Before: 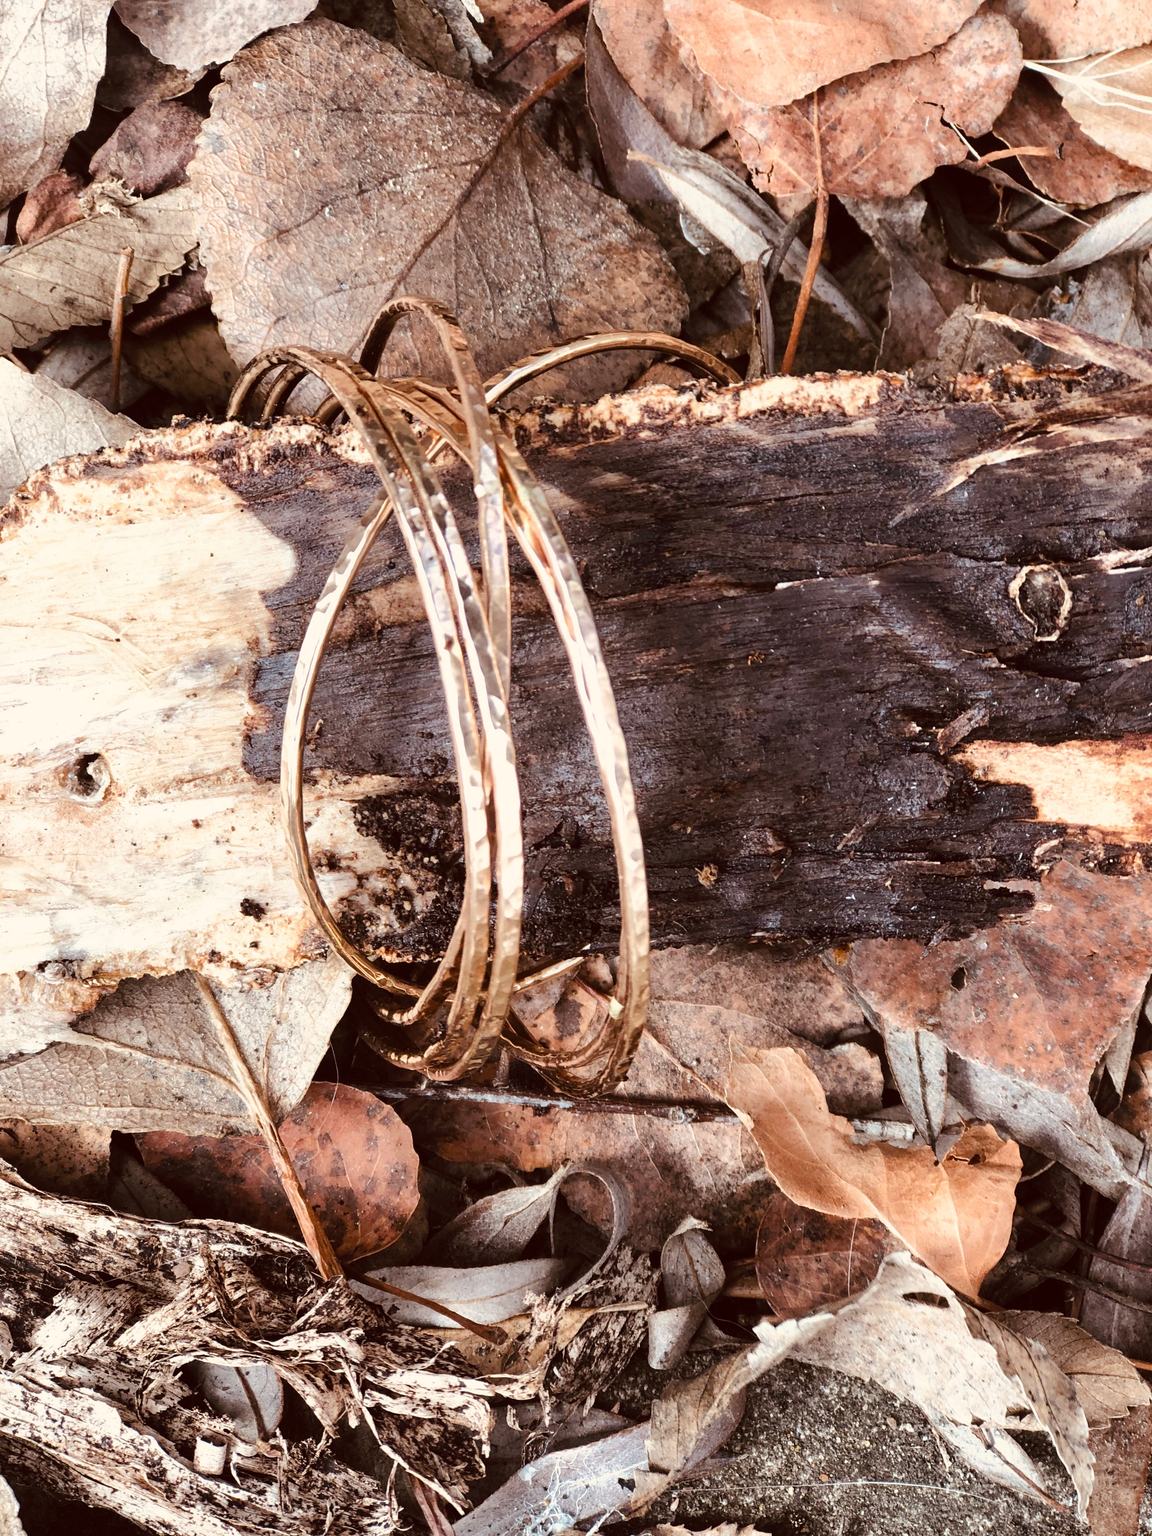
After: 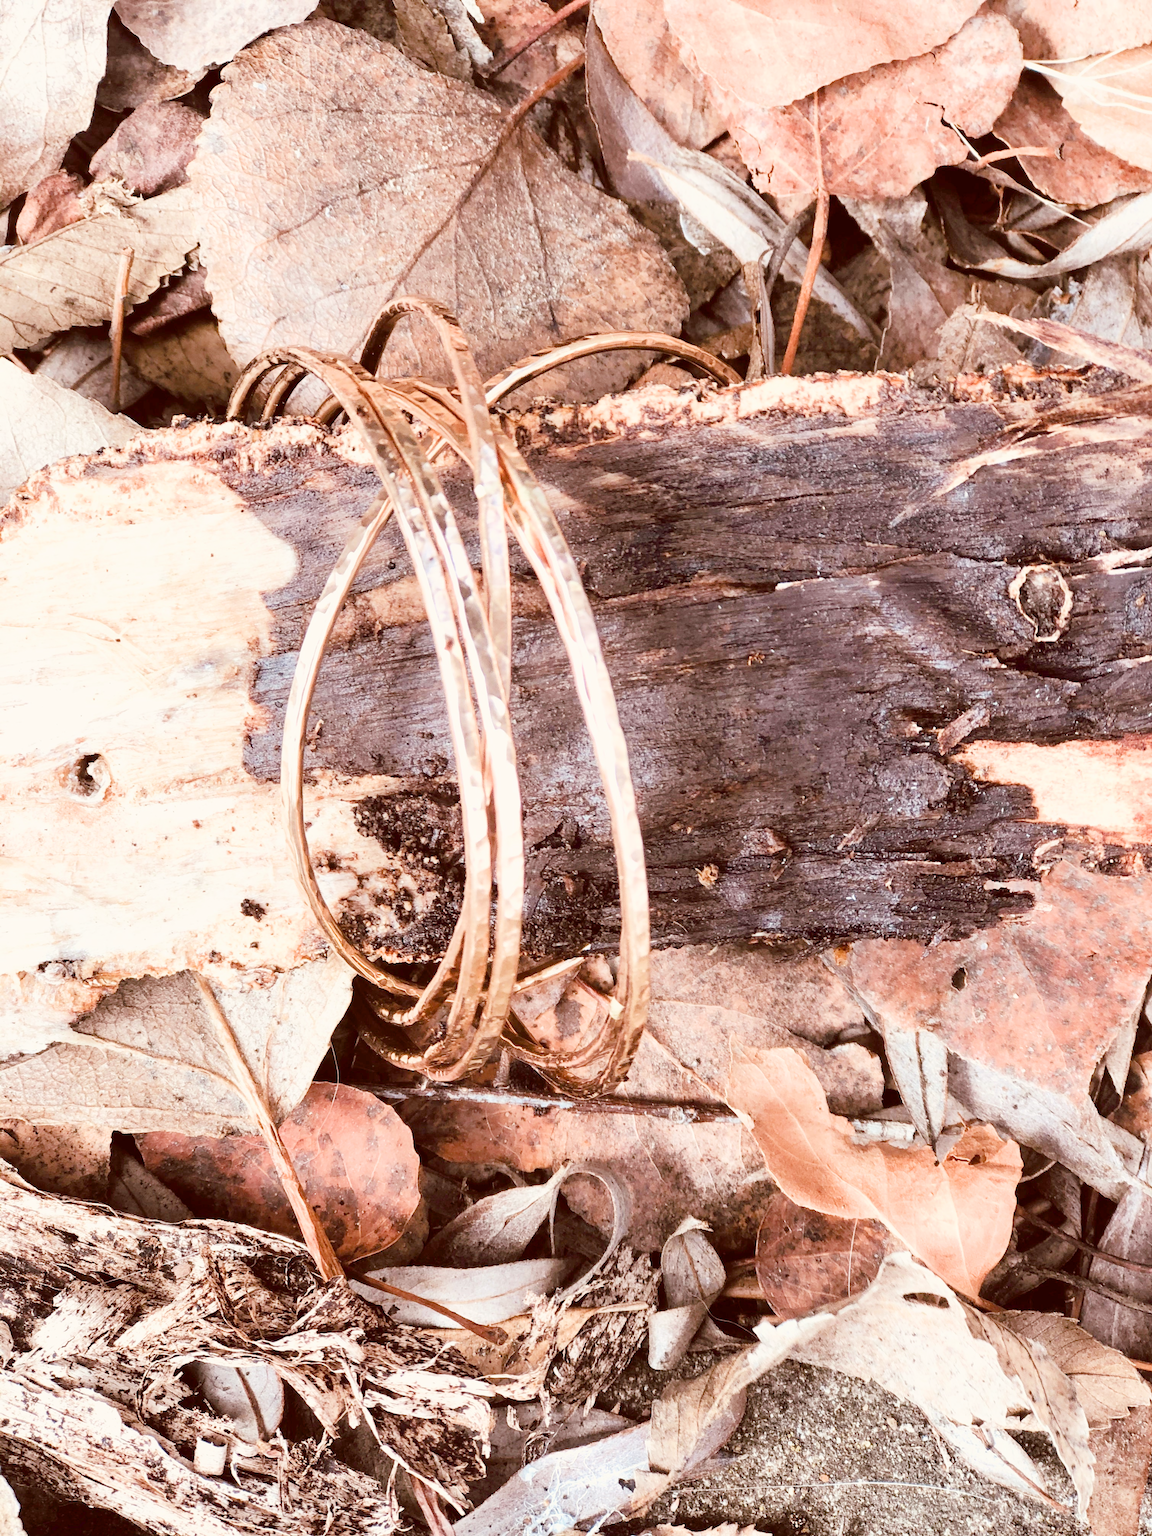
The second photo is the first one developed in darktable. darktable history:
exposure: black level correction 0.001, exposure 1.84 EV, compensate highlight preservation false
filmic rgb: black relative exposure -6.59 EV, white relative exposure 4.71 EV, hardness 3.13, contrast 0.805
